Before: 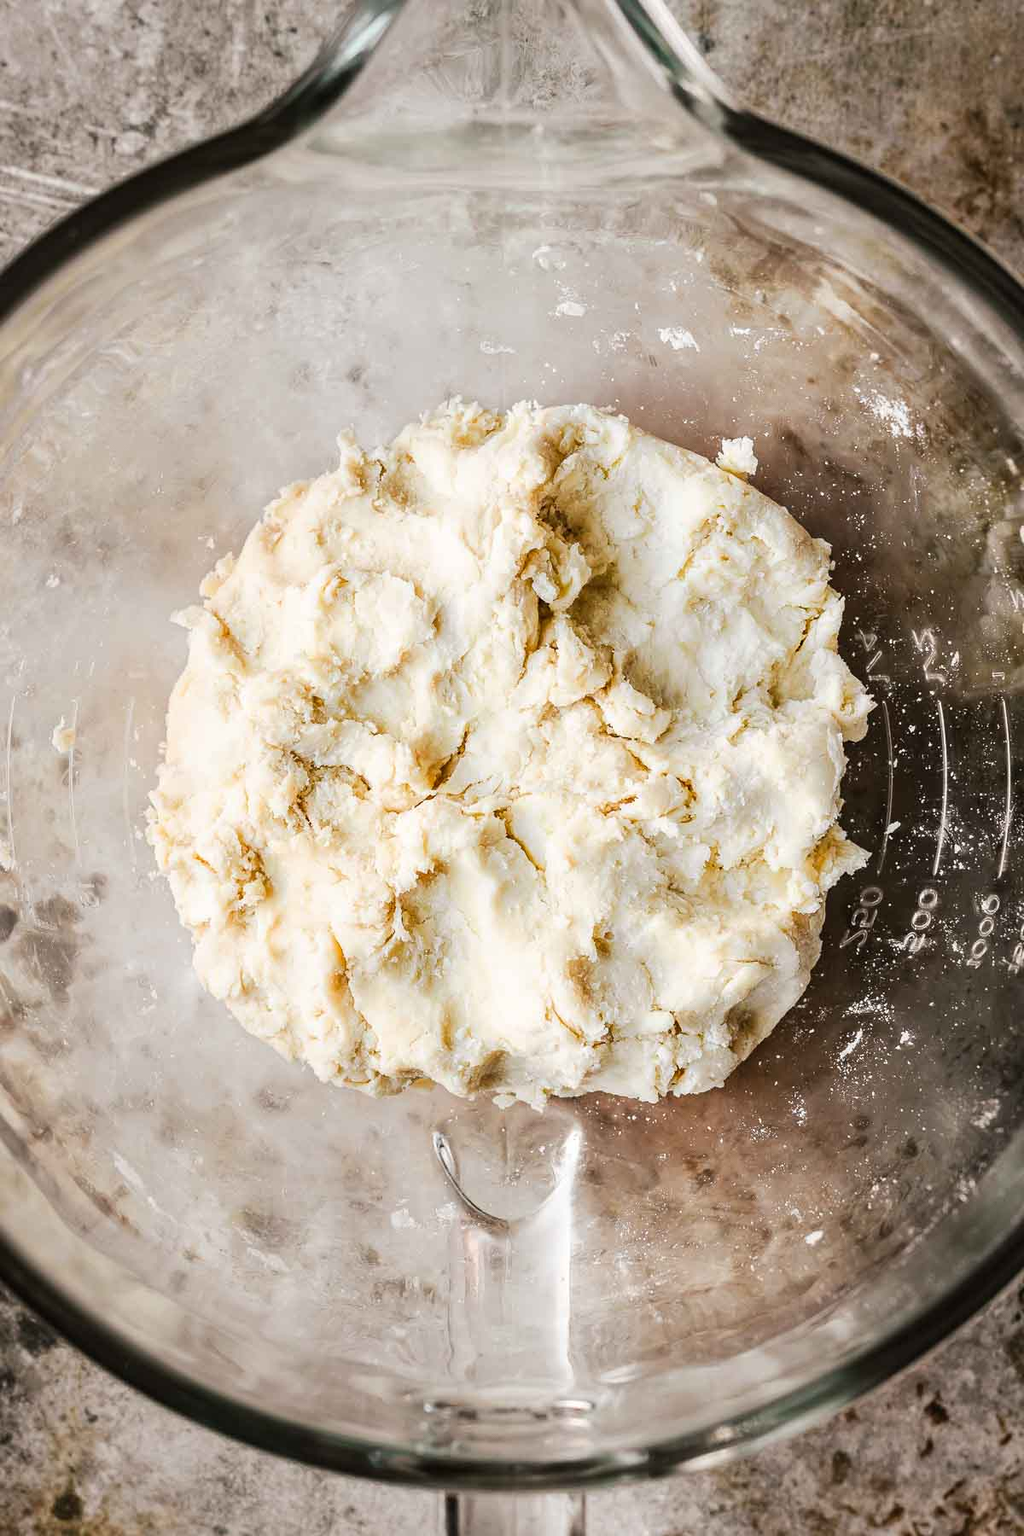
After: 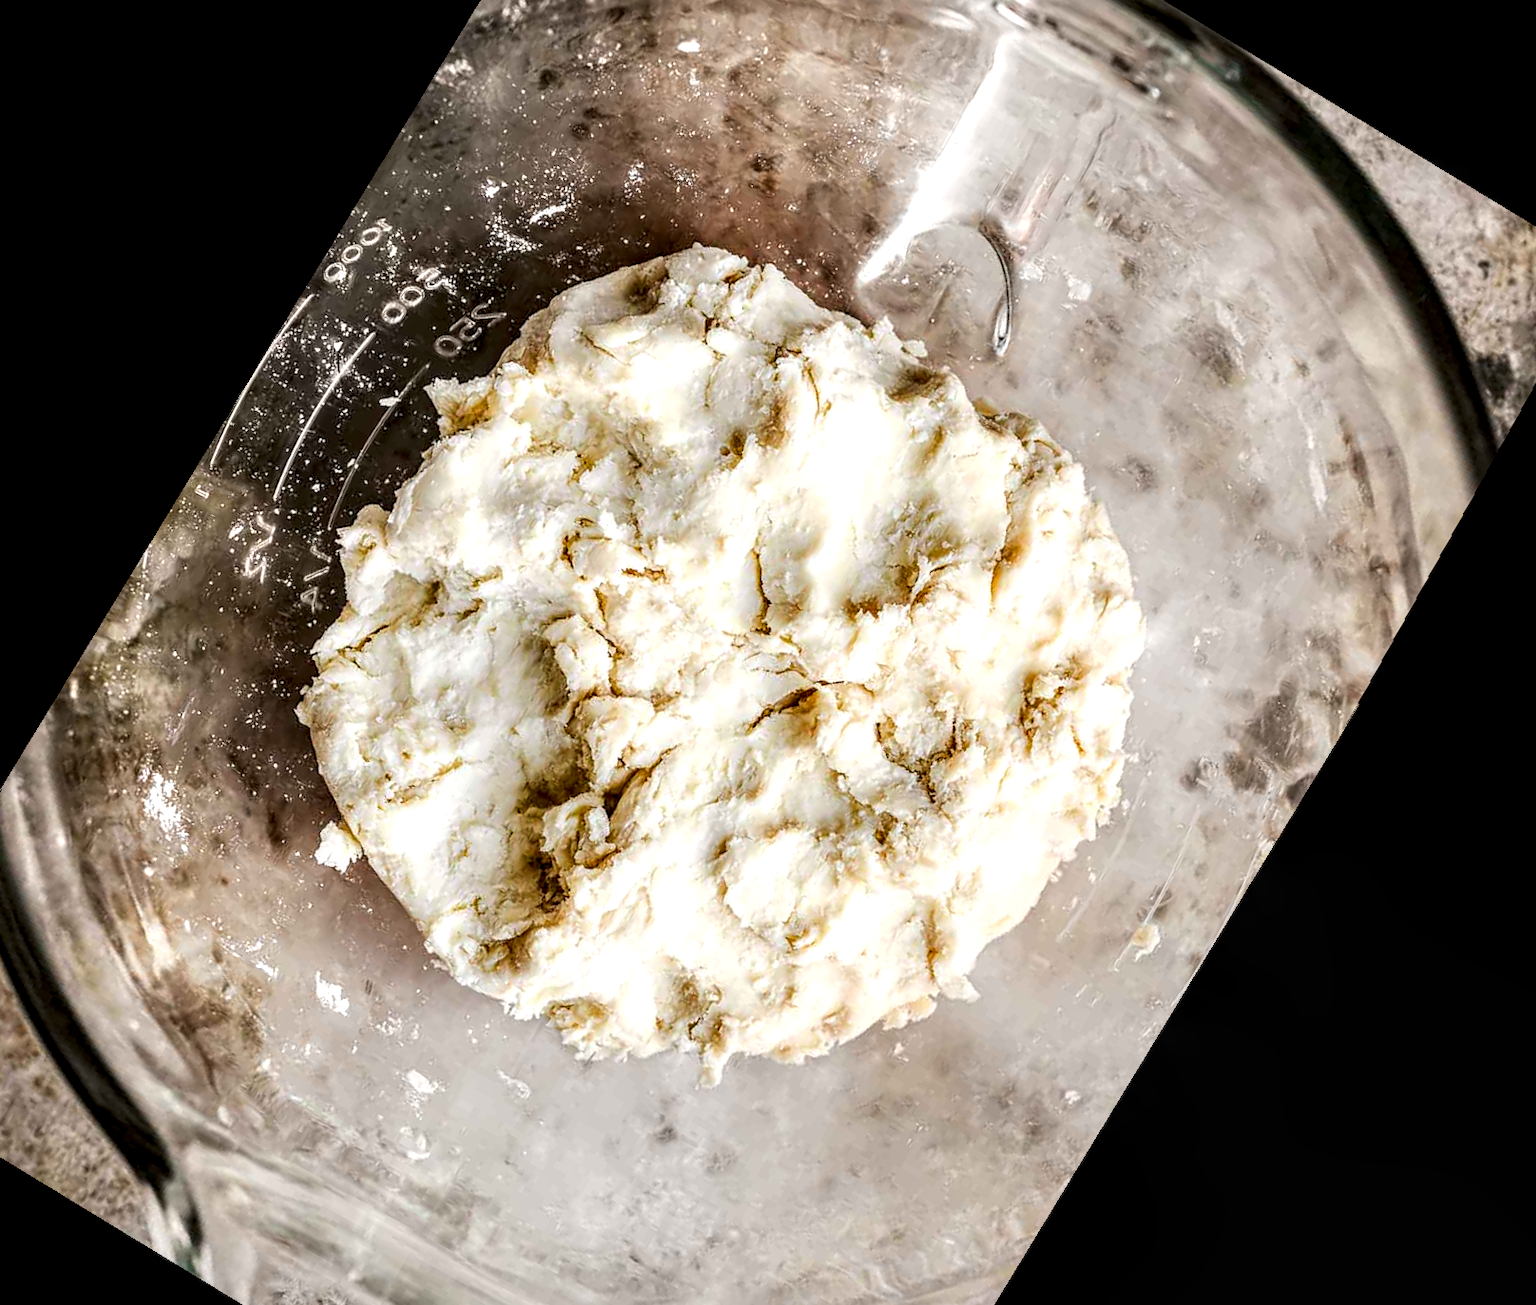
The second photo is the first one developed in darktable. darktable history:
rotate and perspective: rotation -2.12°, lens shift (vertical) 0.009, lens shift (horizontal) -0.008, automatic cropping original format, crop left 0.036, crop right 0.964, crop top 0.05, crop bottom 0.959
crop and rotate: angle 148.68°, left 9.111%, top 15.603%, right 4.588%, bottom 17.041%
white balance: emerald 1
local contrast: highlights 65%, shadows 54%, detail 169%, midtone range 0.514
